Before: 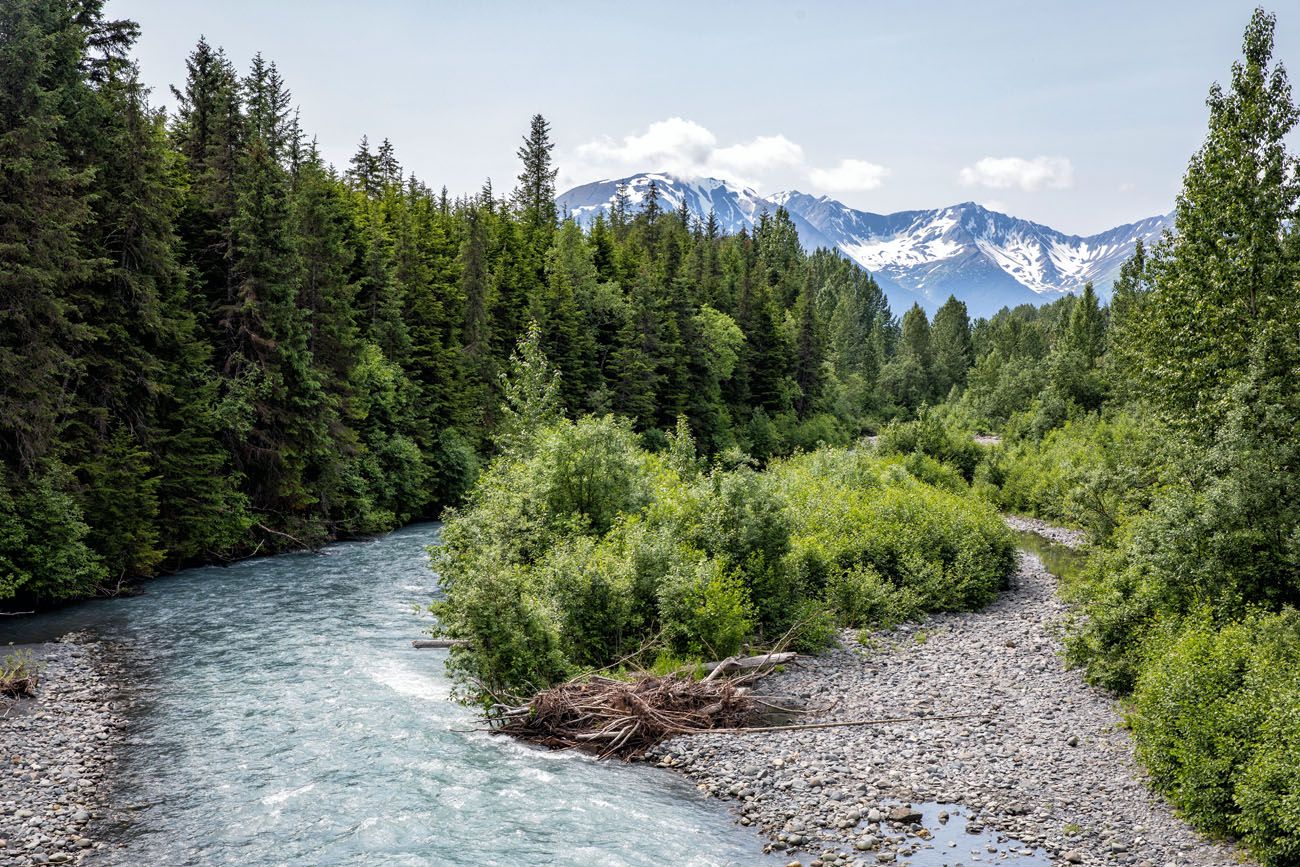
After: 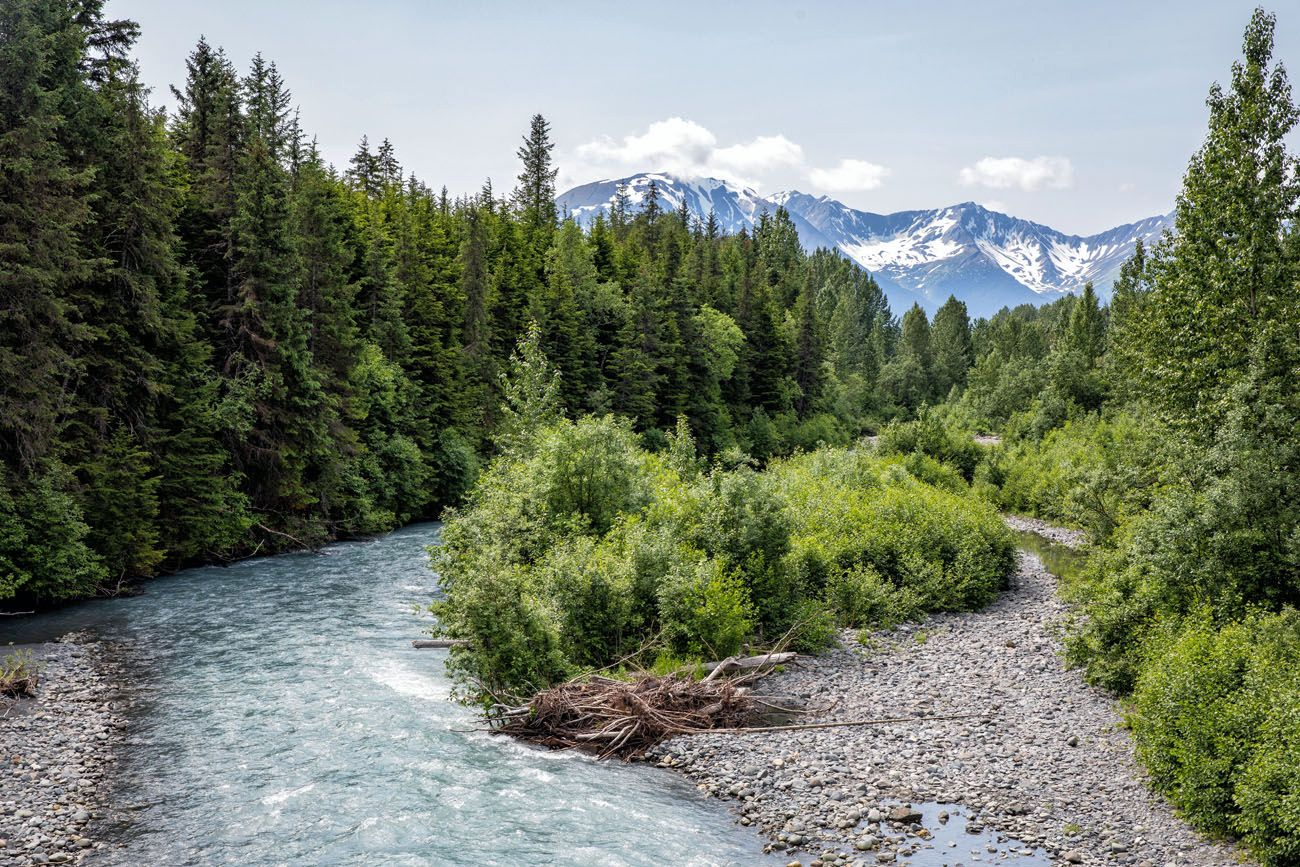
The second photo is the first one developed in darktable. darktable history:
shadows and highlights: shadows 25.95, highlights -23.47
